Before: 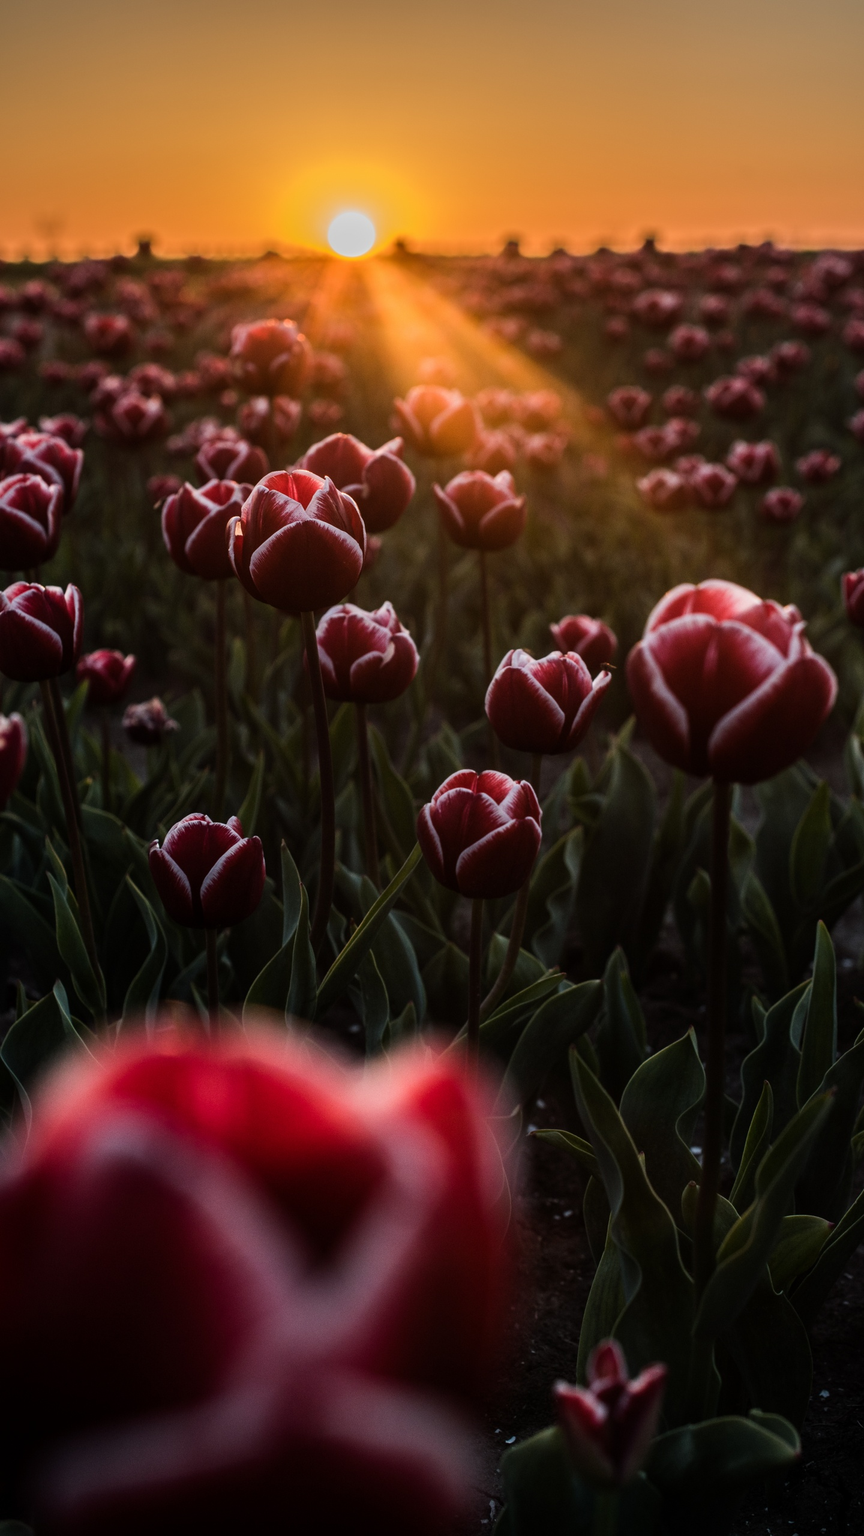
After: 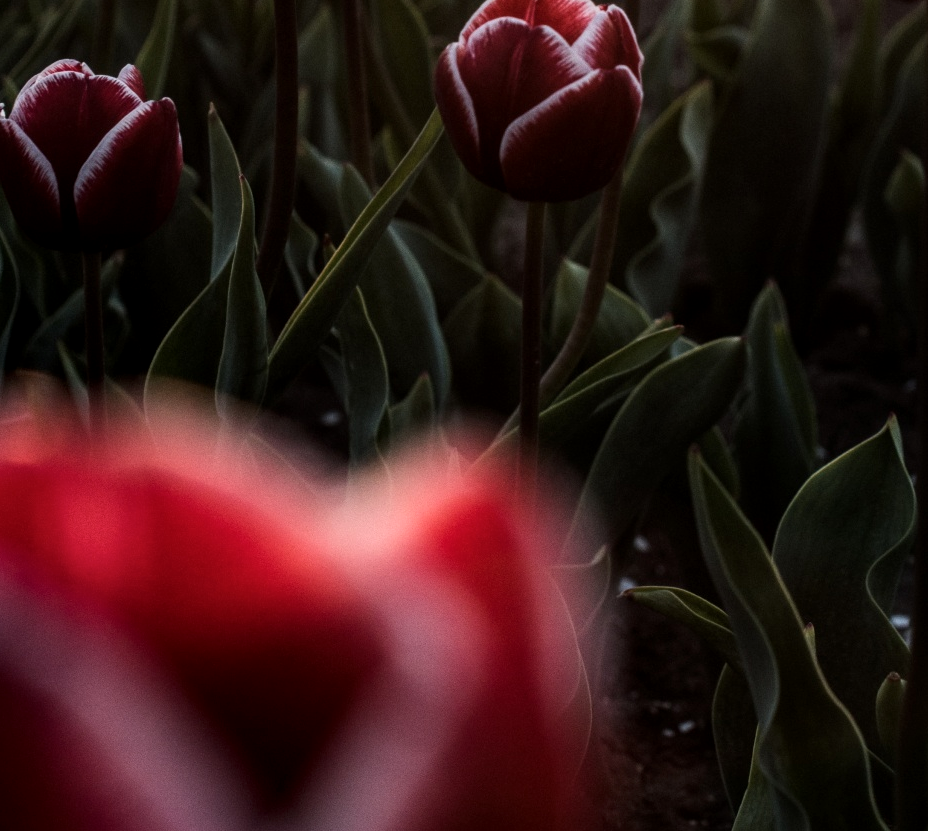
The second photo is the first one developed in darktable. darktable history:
local contrast: on, module defaults
crop: left 18.118%, top 50.65%, right 17.435%, bottom 16.869%
